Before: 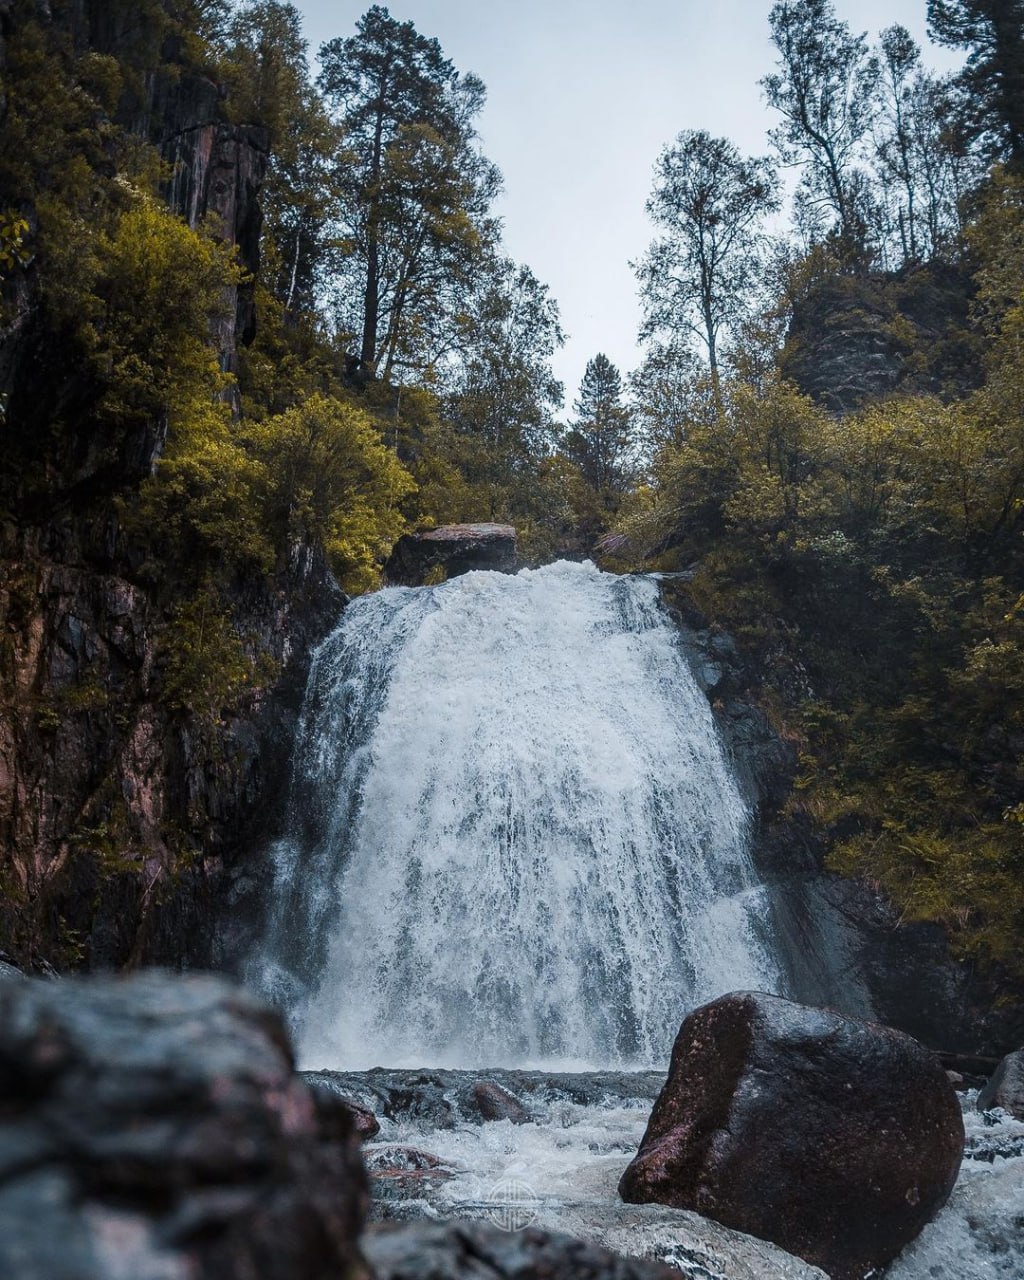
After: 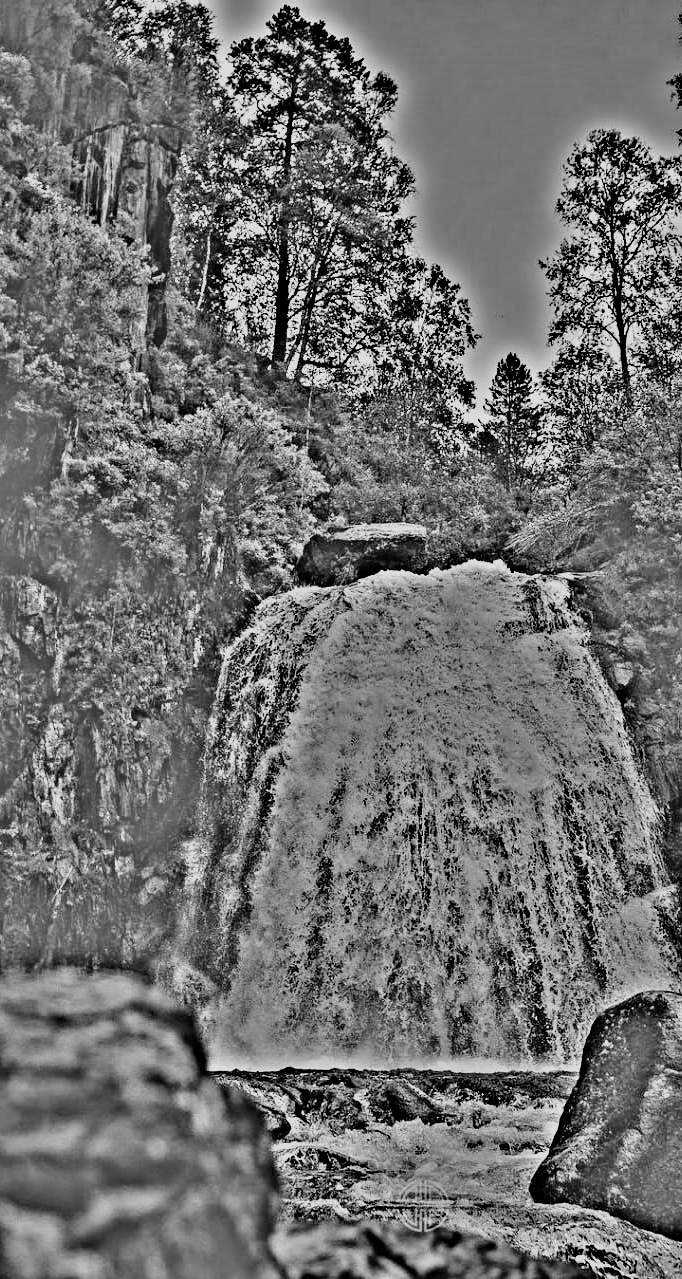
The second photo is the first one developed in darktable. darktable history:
crop and rotate: left 8.786%, right 24.548%
shadows and highlights: shadows -20, white point adjustment -2, highlights -35
color zones: curves: ch0 [(0.018, 0.548) (0.197, 0.654) (0.425, 0.447) (0.605, 0.658) (0.732, 0.579)]; ch1 [(0.105, 0.531) (0.224, 0.531) (0.386, 0.39) (0.618, 0.456) (0.732, 0.456) (0.956, 0.421)]; ch2 [(0.039, 0.583) (0.215, 0.465) (0.399, 0.544) (0.465, 0.548) (0.614, 0.447) (0.724, 0.43) (0.882, 0.623) (0.956, 0.632)]
highpass: on, module defaults
contrast brightness saturation: saturation -0.05
filmic rgb: black relative exposure -5 EV, hardness 2.88, contrast 1.4, highlights saturation mix -30%
